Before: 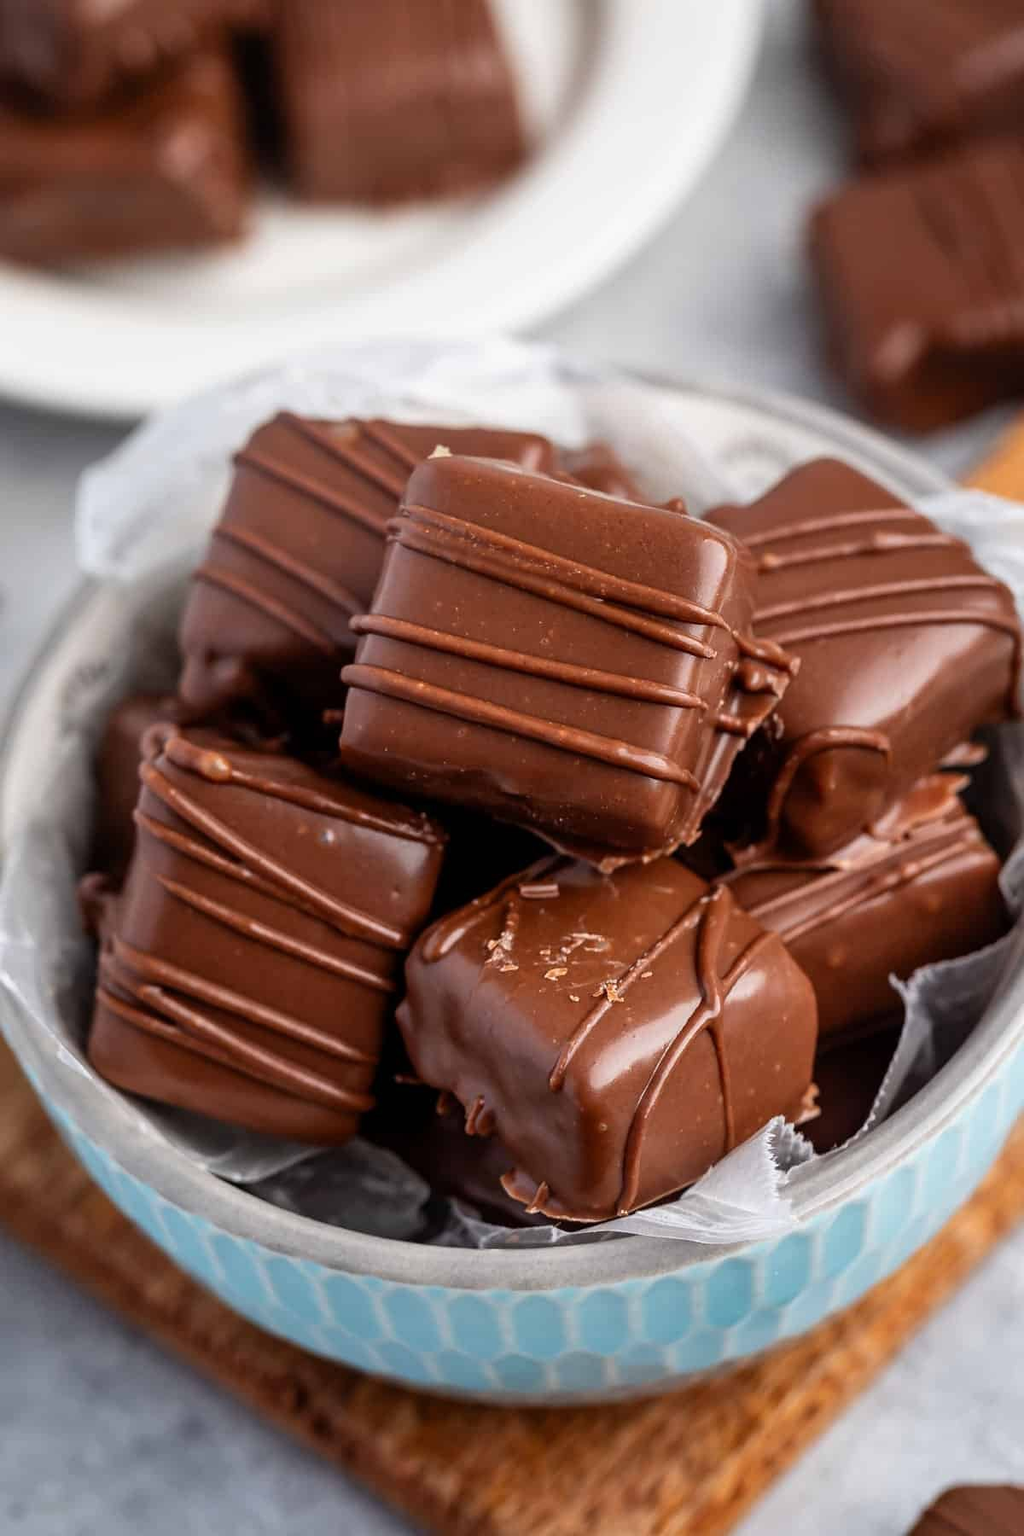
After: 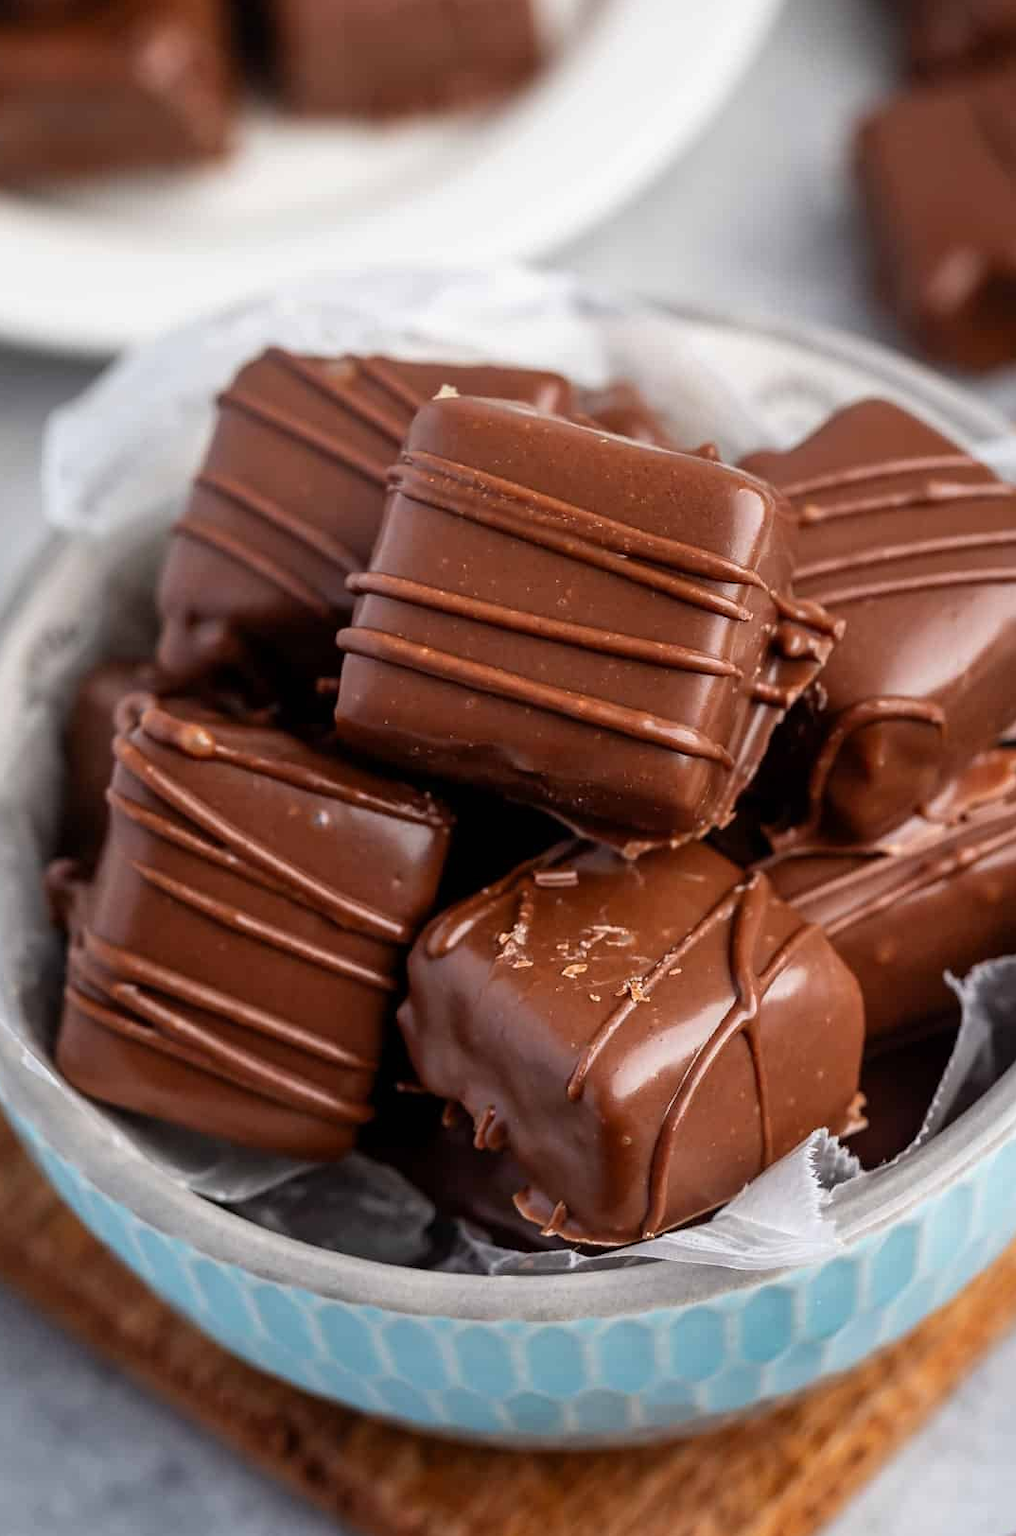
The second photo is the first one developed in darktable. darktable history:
crop: left 3.701%, top 6.438%, right 6.665%, bottom 3.332%
